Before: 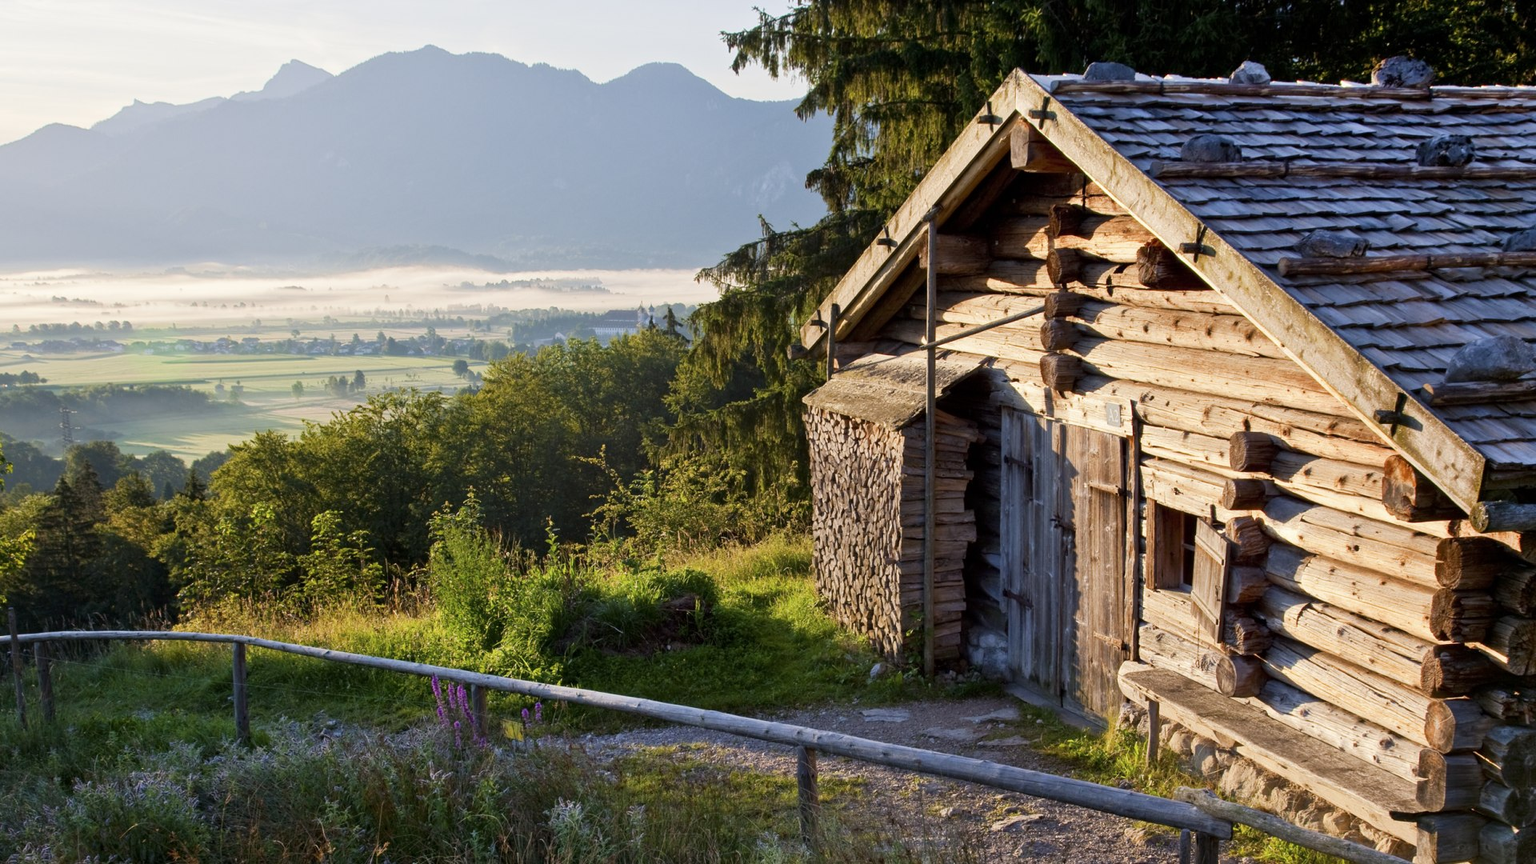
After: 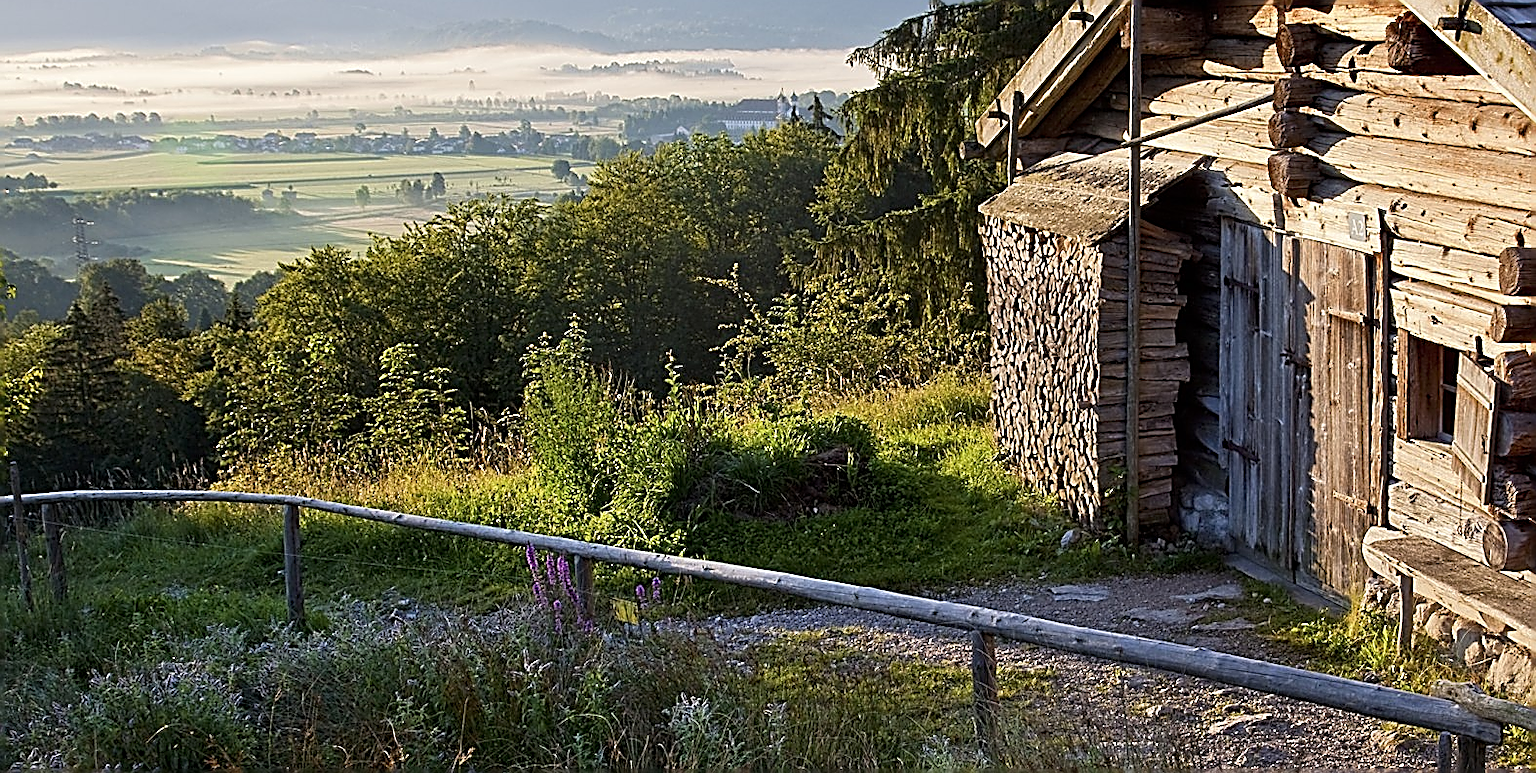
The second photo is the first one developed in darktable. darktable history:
crop: top 26.531%, right 17.959%
sharpen: amount 2
